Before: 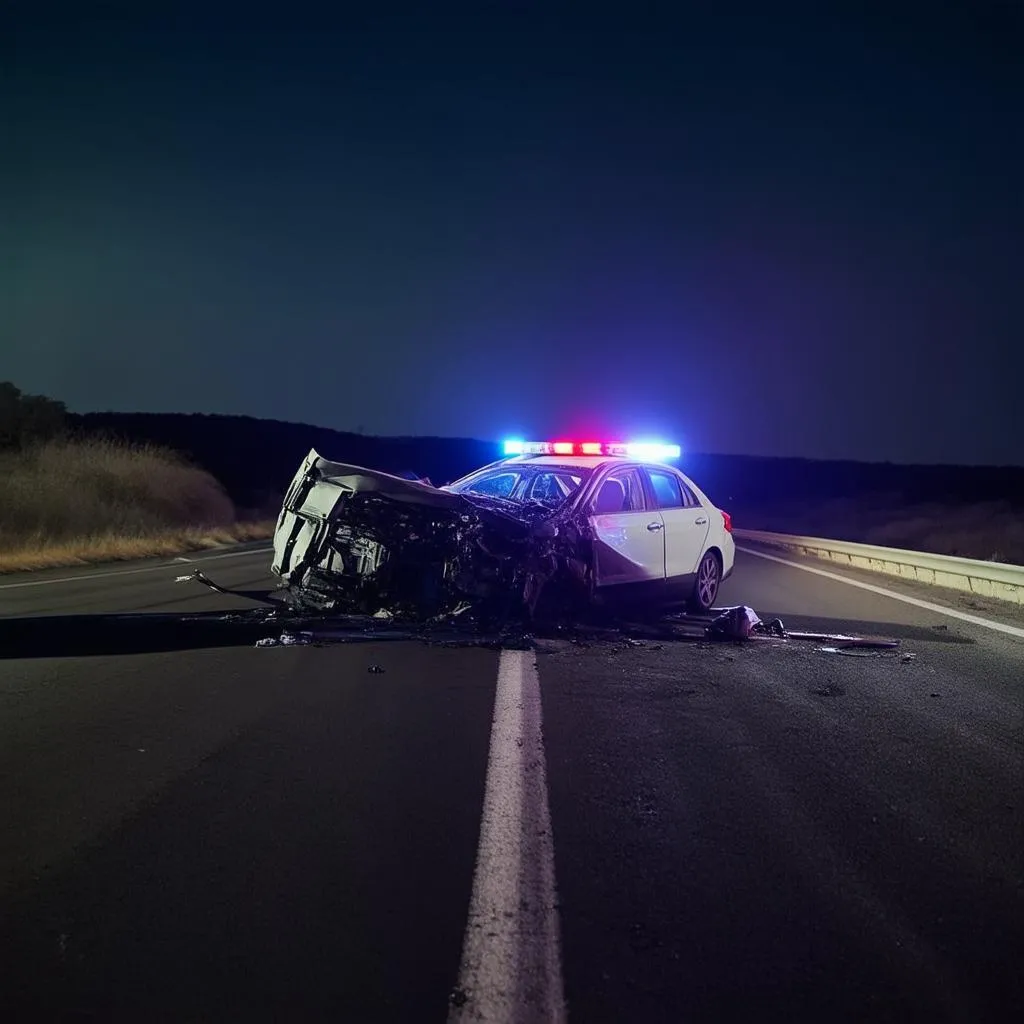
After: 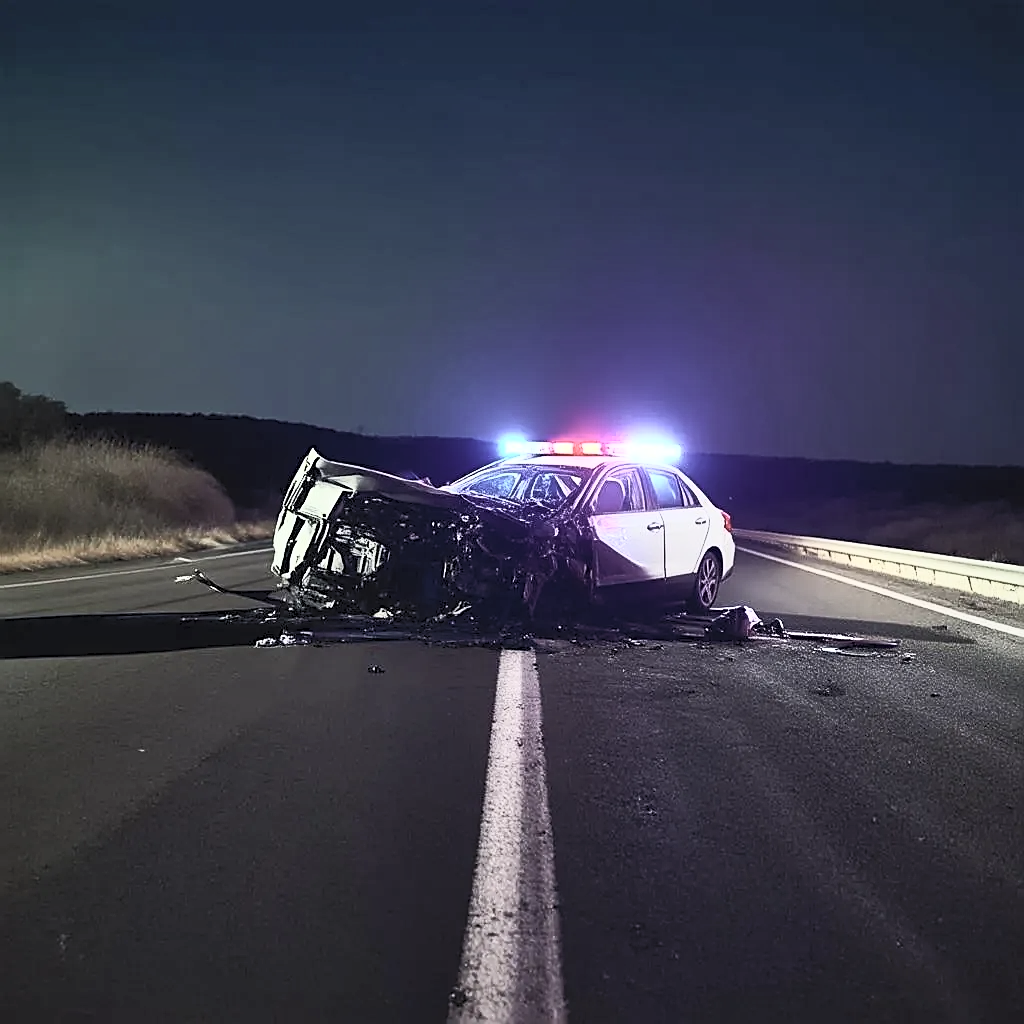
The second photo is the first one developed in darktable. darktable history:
sharpen: on, module defaults
contrast brightness saturation: contrast 0.586, brightness 0.576, saturation -0.338
color zones: mix 19.57%
shadows and highlights: low approximation 0.01, soften with gaussian
